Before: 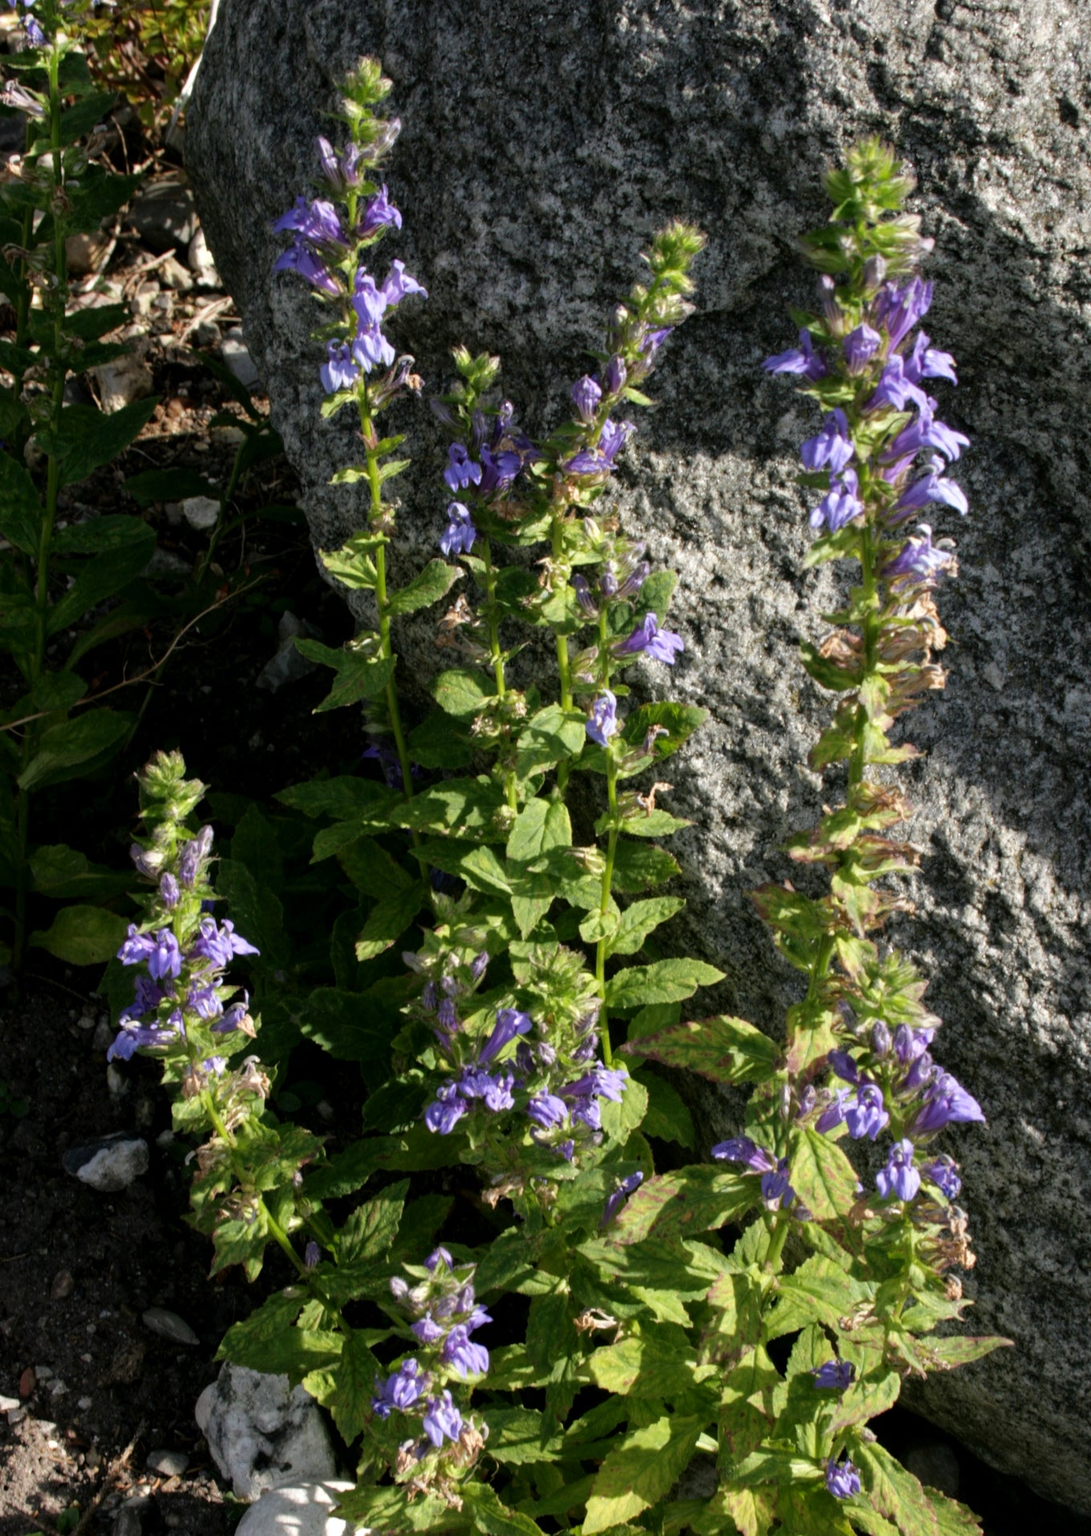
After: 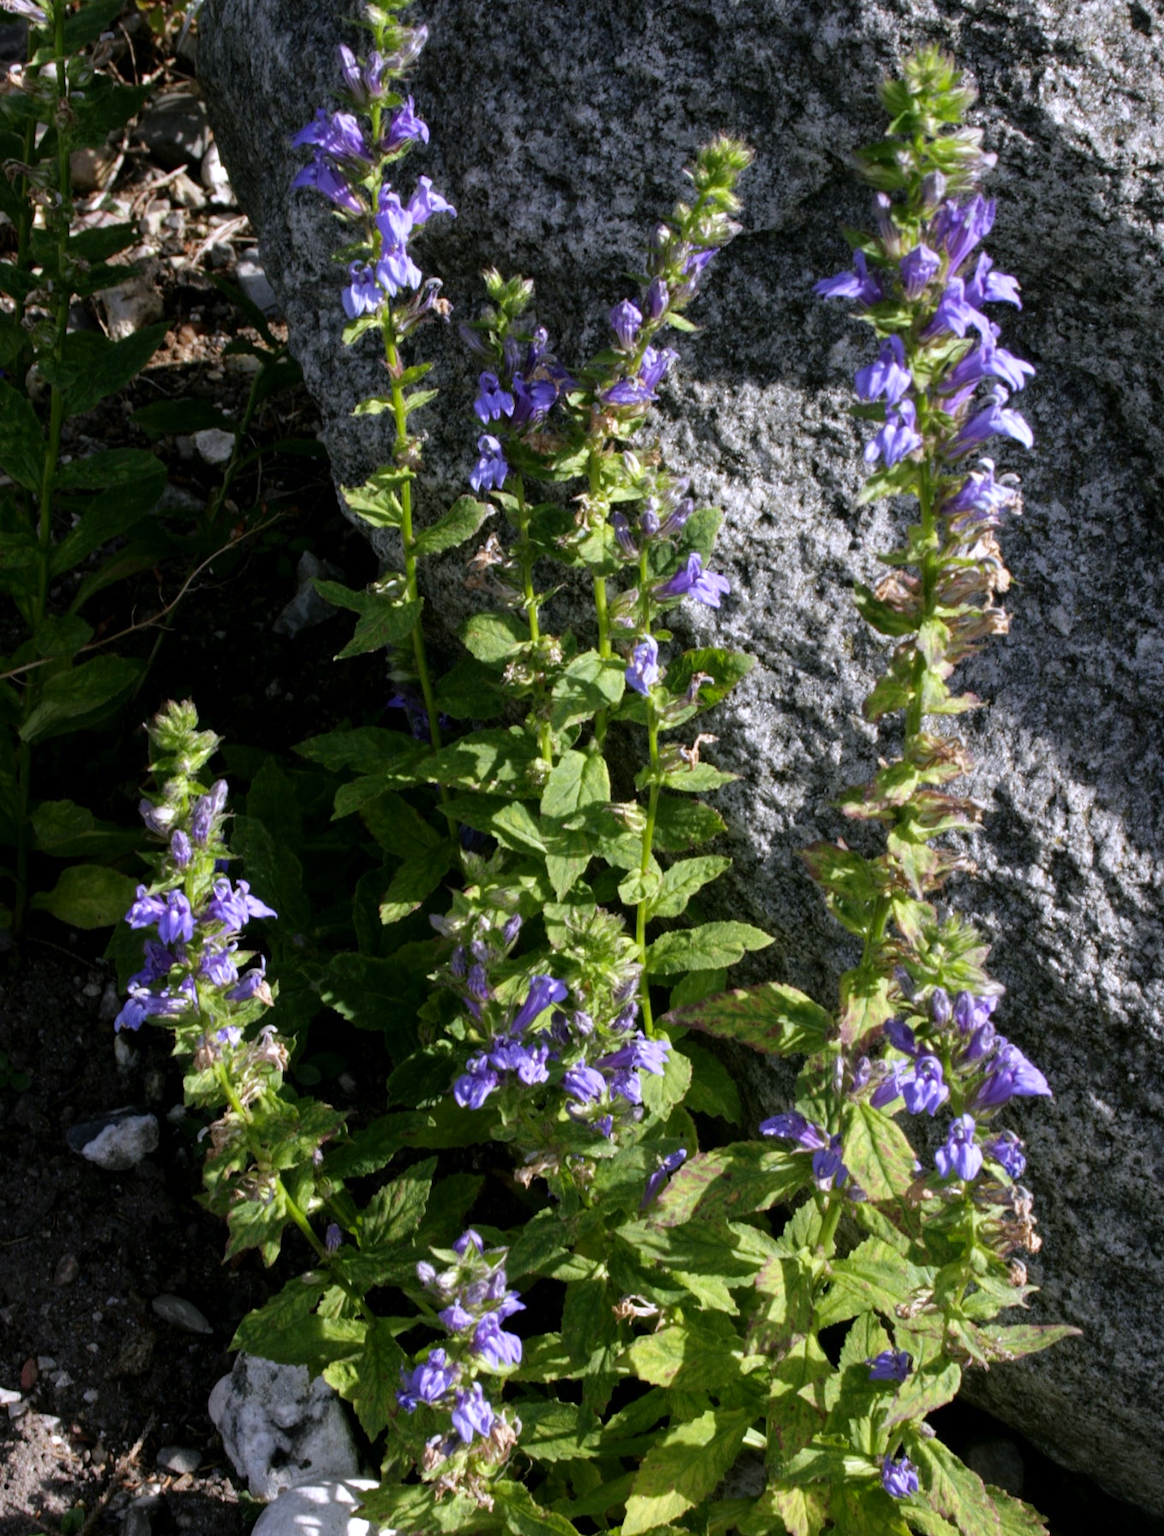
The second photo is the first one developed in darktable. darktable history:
crop and rotate: top 6.25%
color correction: highlights a* 3.84, highlights b* 5.07
white balance: red 0.948, green 1.02, blue 1.176
